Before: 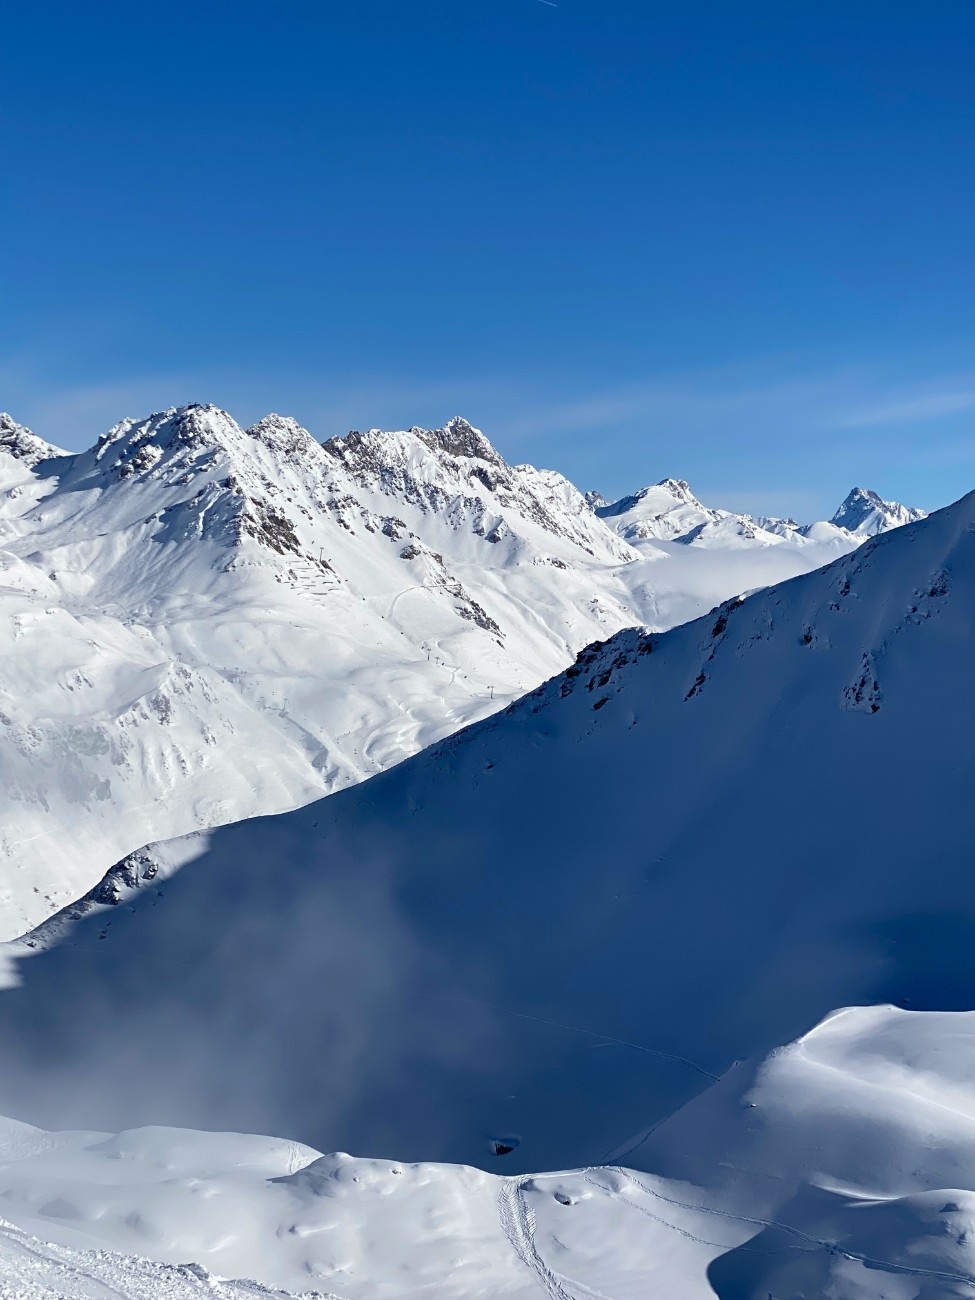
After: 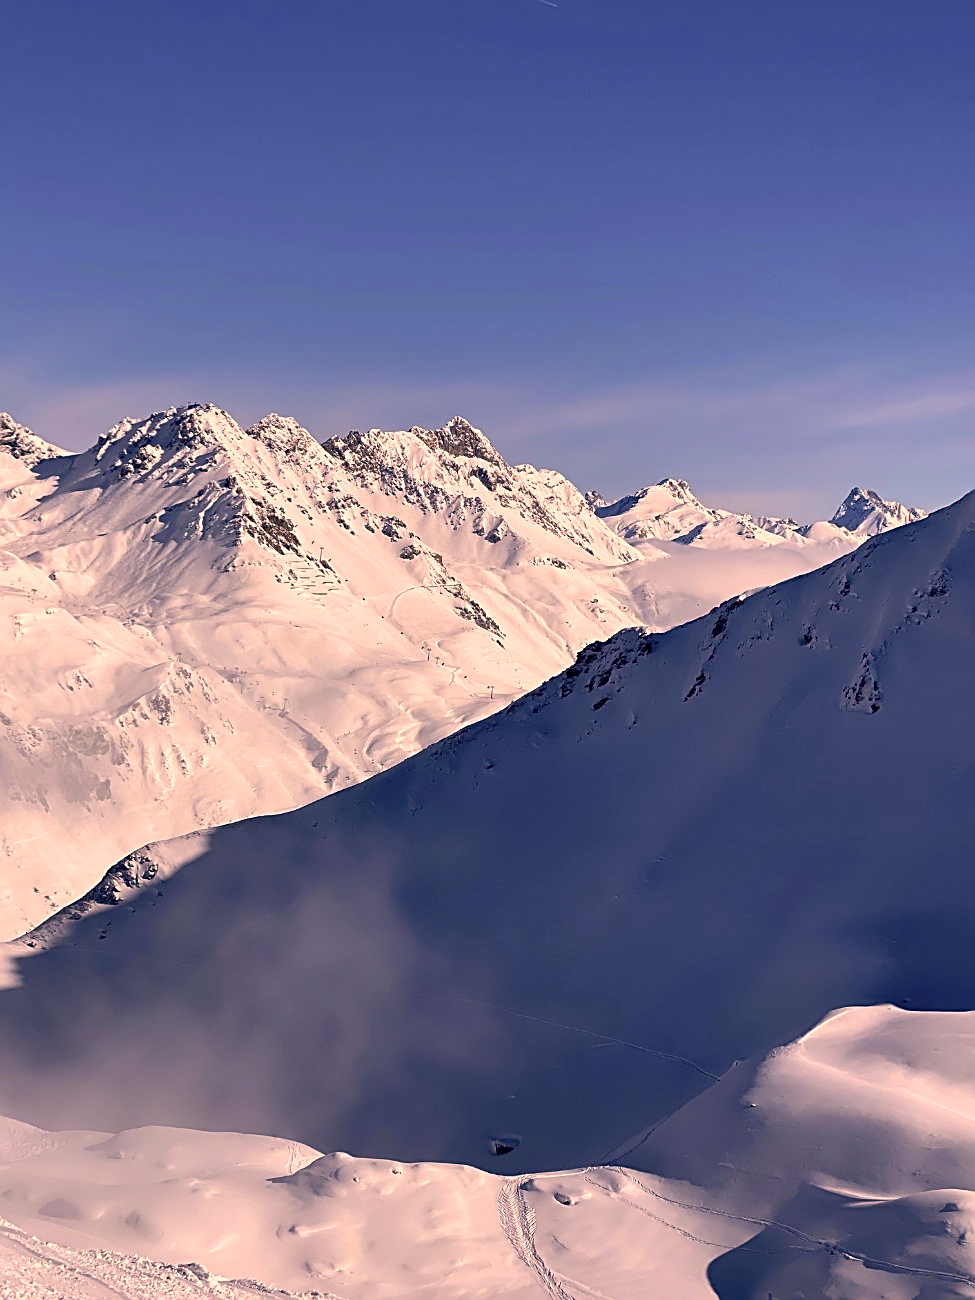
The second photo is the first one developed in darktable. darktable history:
sharpen: on, module defaults
color correction: highlights a* 21.75, highlights b* 22.18
local contrast: mode bilateral grid, contrast 20, coarseness 50, detail 119%, midtone range 0.2
